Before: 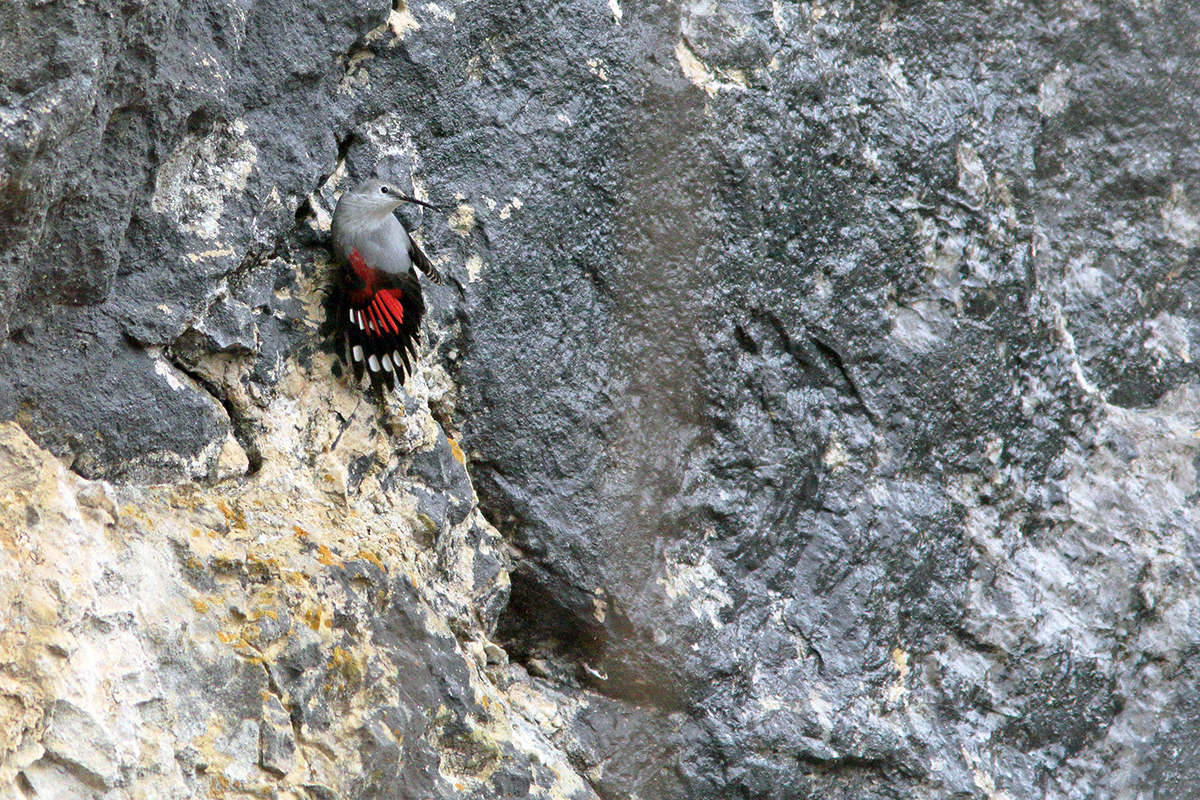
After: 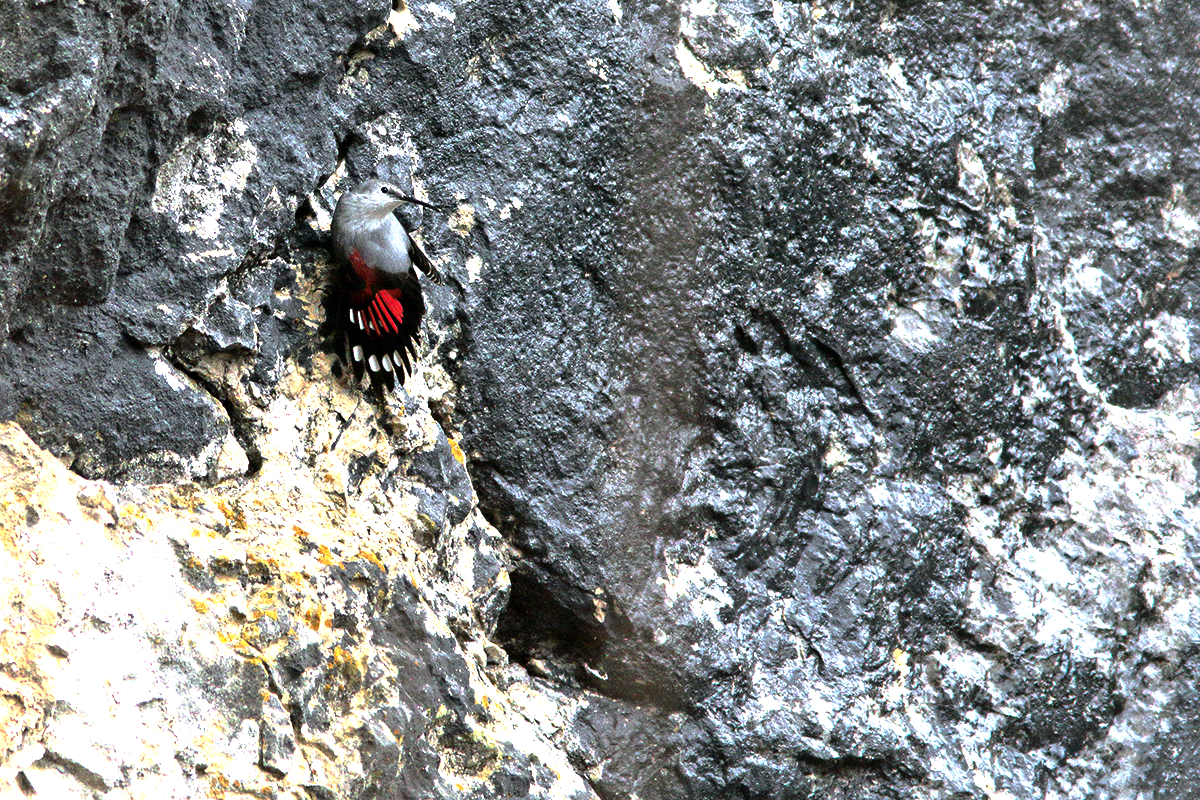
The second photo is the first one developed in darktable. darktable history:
tone equalizer: -8 EV -1.09 EV, -7 EV -1.03 EV, -6 EV -0.868 EV, -5 EV -0.542 EV, -3 EV 0.593 EV, -2 EV 0.862 EV, -1 EV 1 EV, +0 EV 1.08 EV, edges refinement/feathering 500, mask exposure compensation -1.57 EV, preserve details no
base curve: curves: ch0 [(0, 0) (0.595, 0.418) (1, 1)], preserve colors none
